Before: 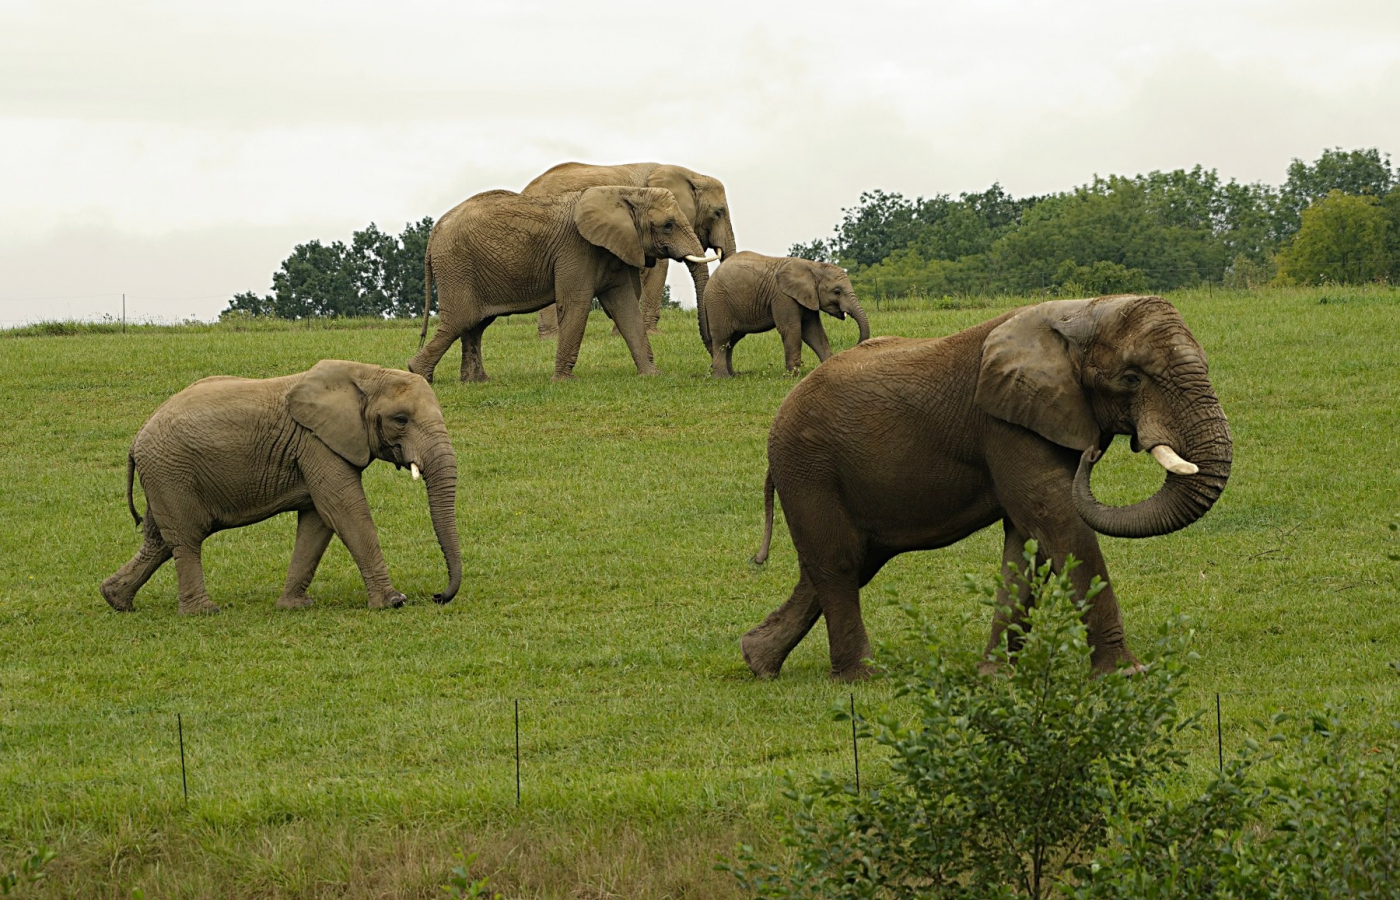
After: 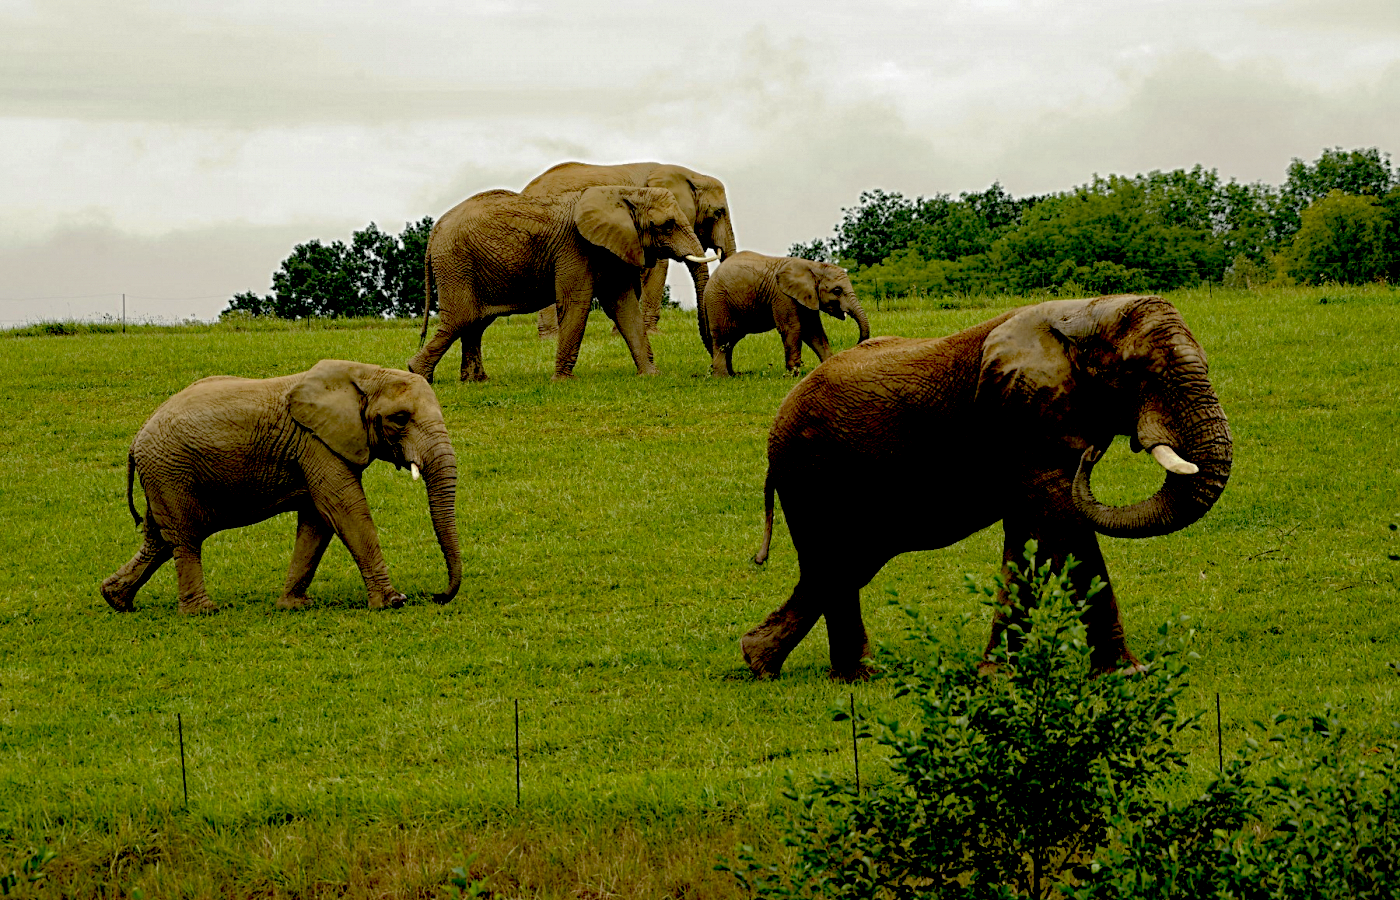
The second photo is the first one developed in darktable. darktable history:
exposure: black level correction 0.057, compensate highlight preservation false
shadows and highlights: shadows 40.08, highlights -60.01
